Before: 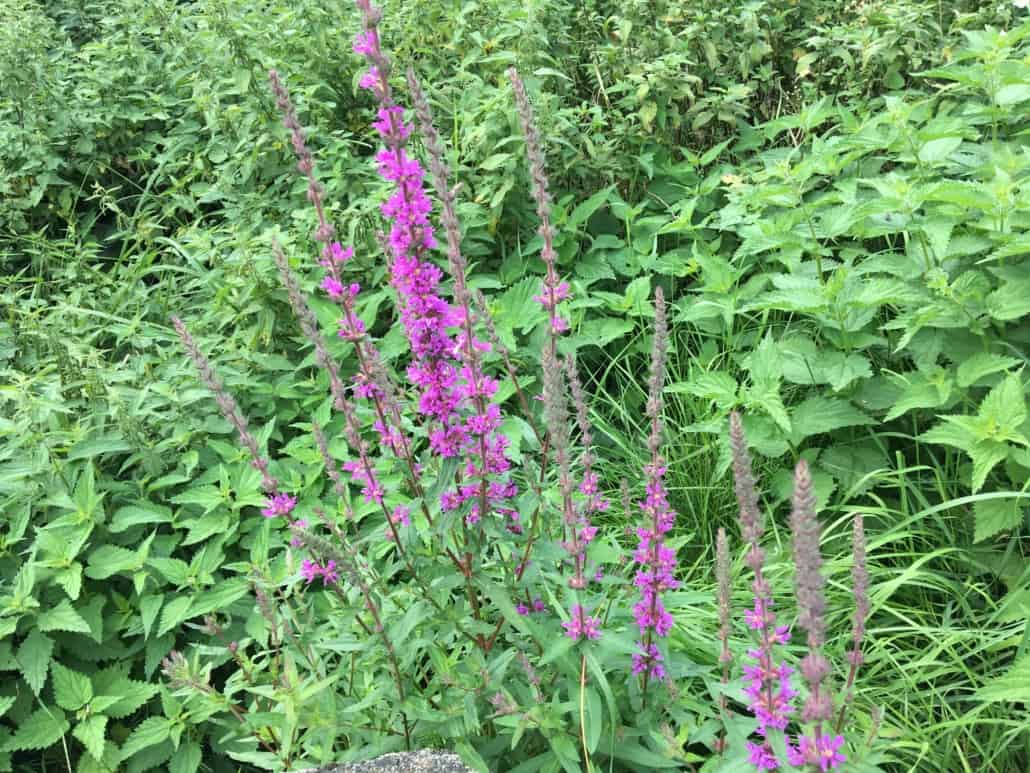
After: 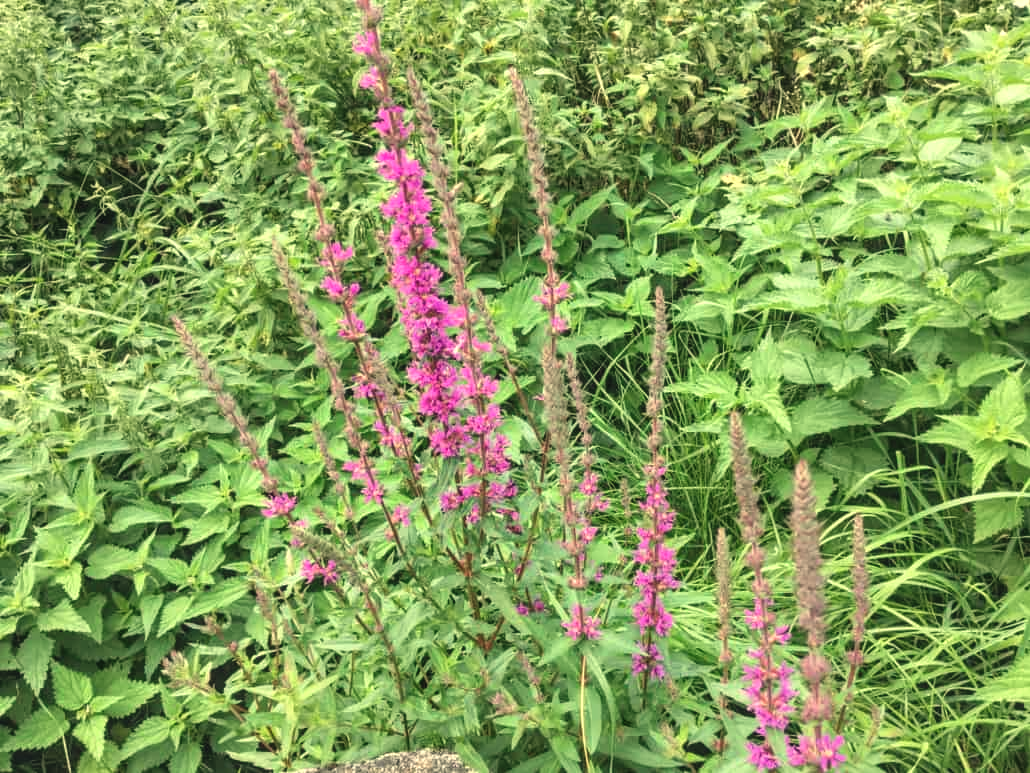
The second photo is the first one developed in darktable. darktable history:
white balance: red 1.123, blue 0.83
exposure: black level correction -0.008, exposure 0.067 EV, compensate highlight preservation false
local contrast: on, module defaults
